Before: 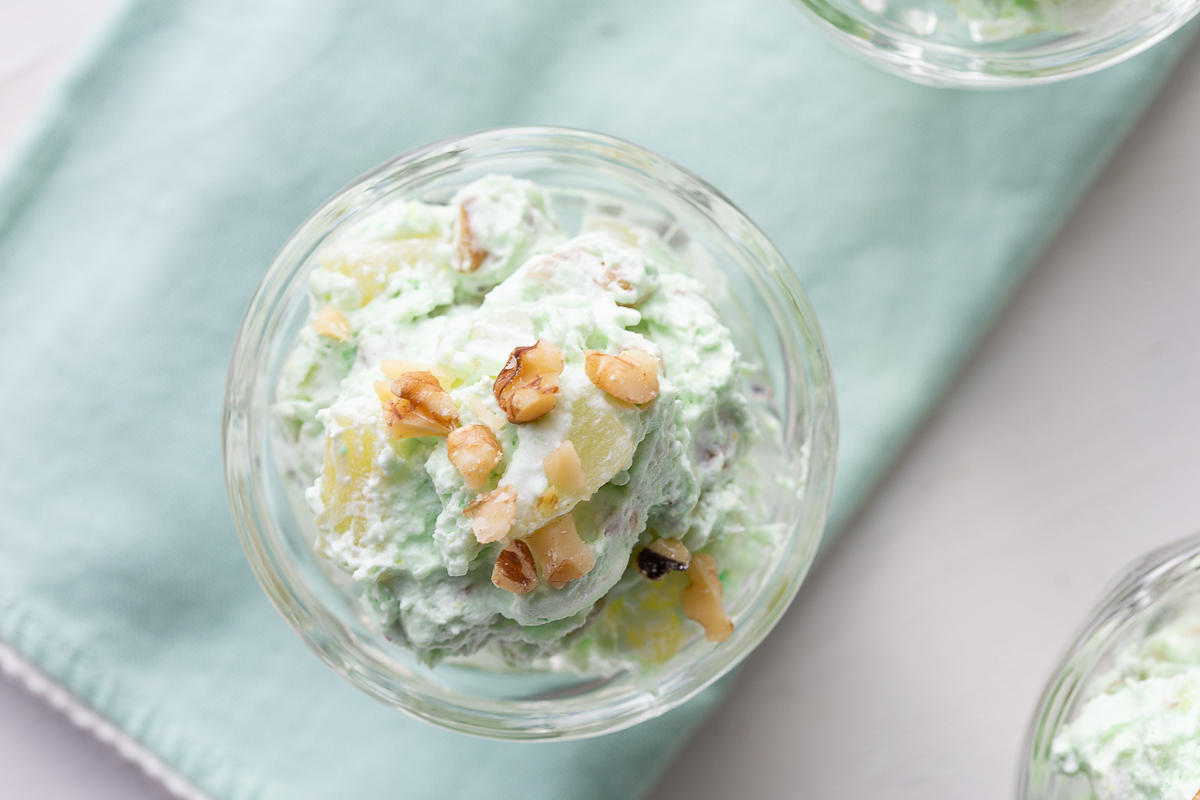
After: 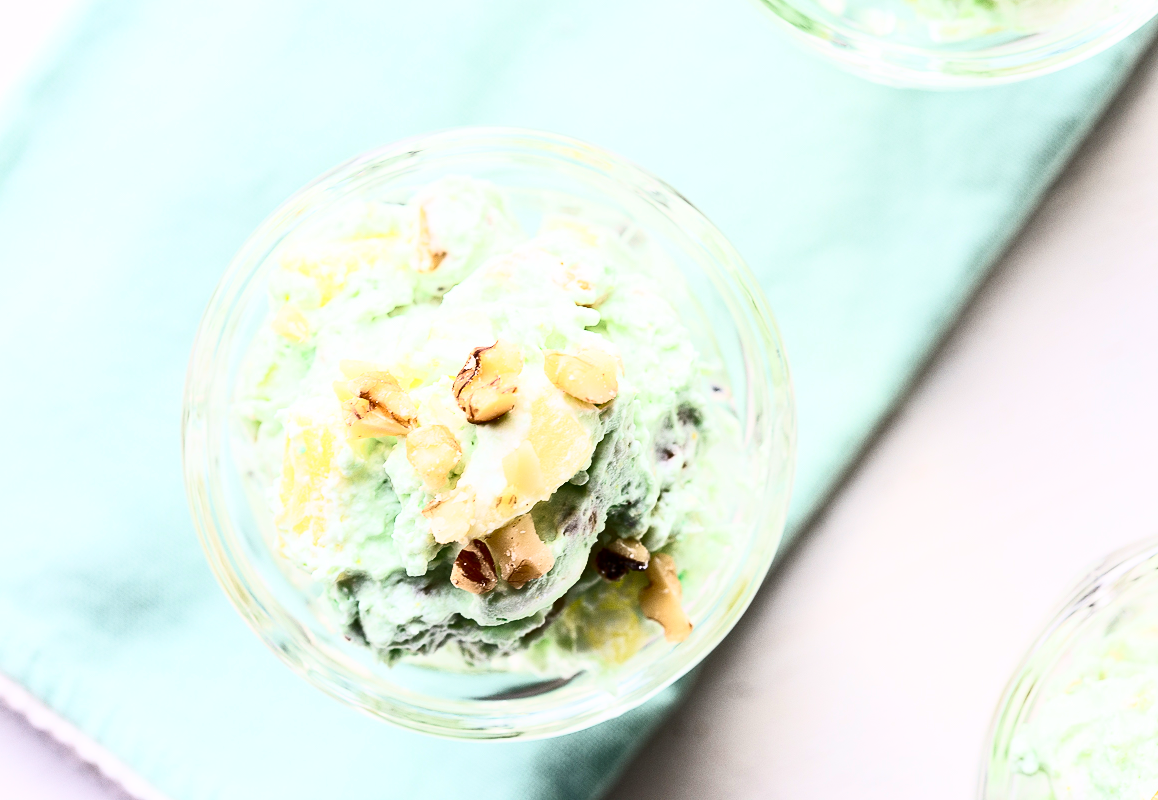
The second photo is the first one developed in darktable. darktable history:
contrast brightness saturation: contrast 0.929, brightness 0.202
velvia: on, module defaults
crop and rotate: left 3.496%
haze removal: compatibility mode true, adaptive false
